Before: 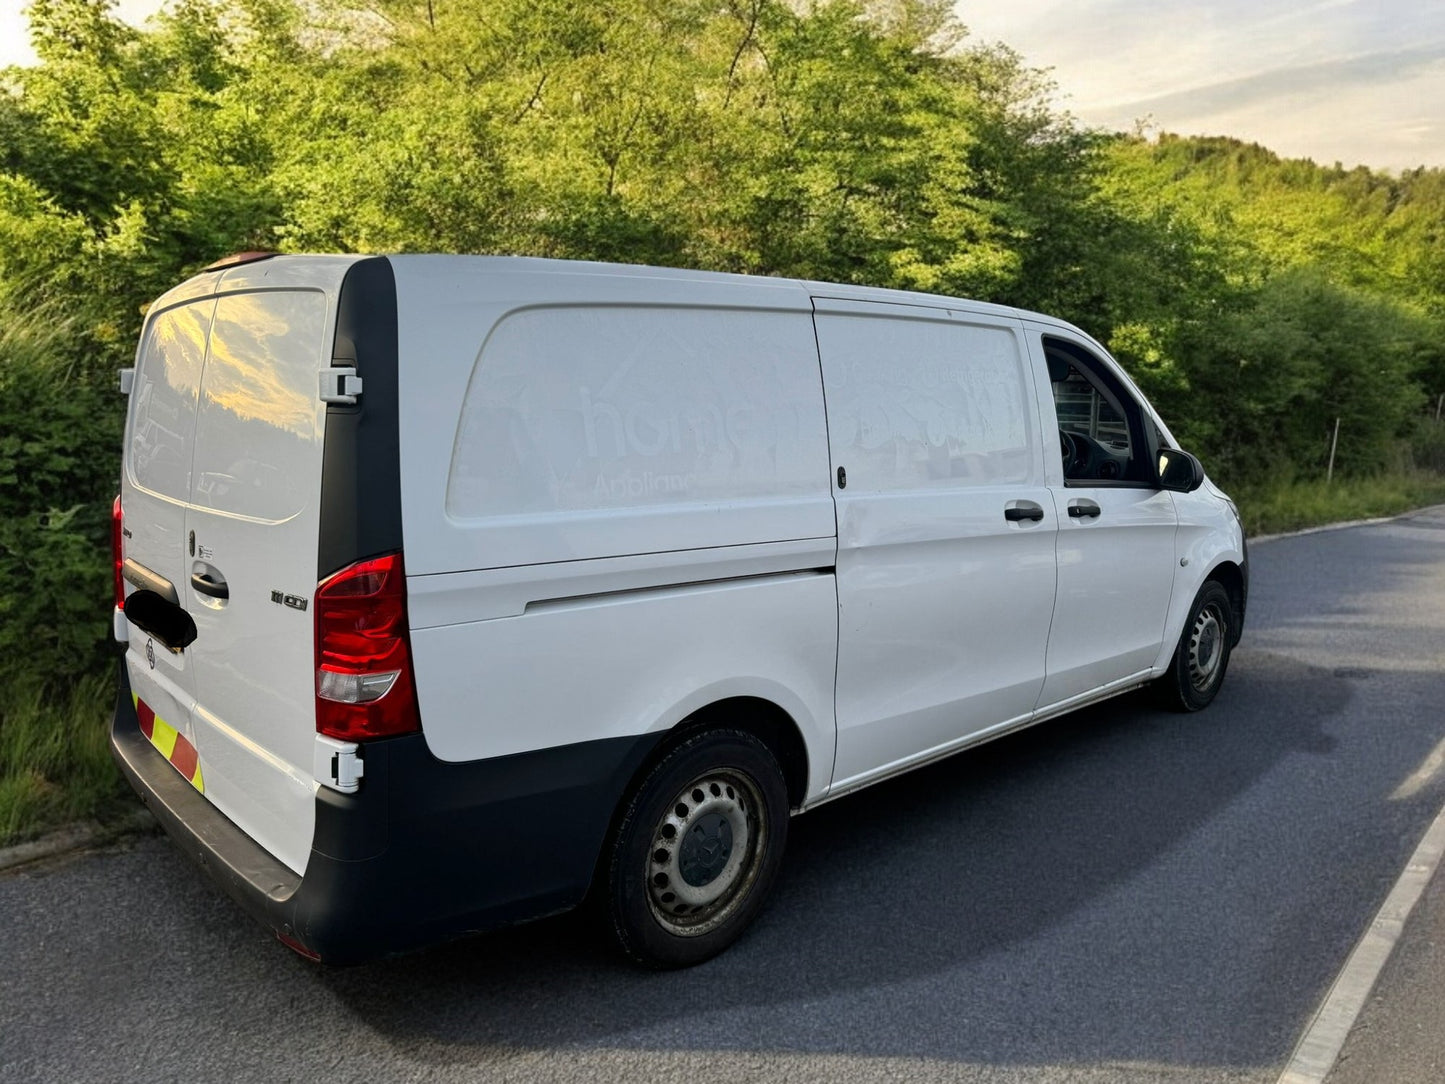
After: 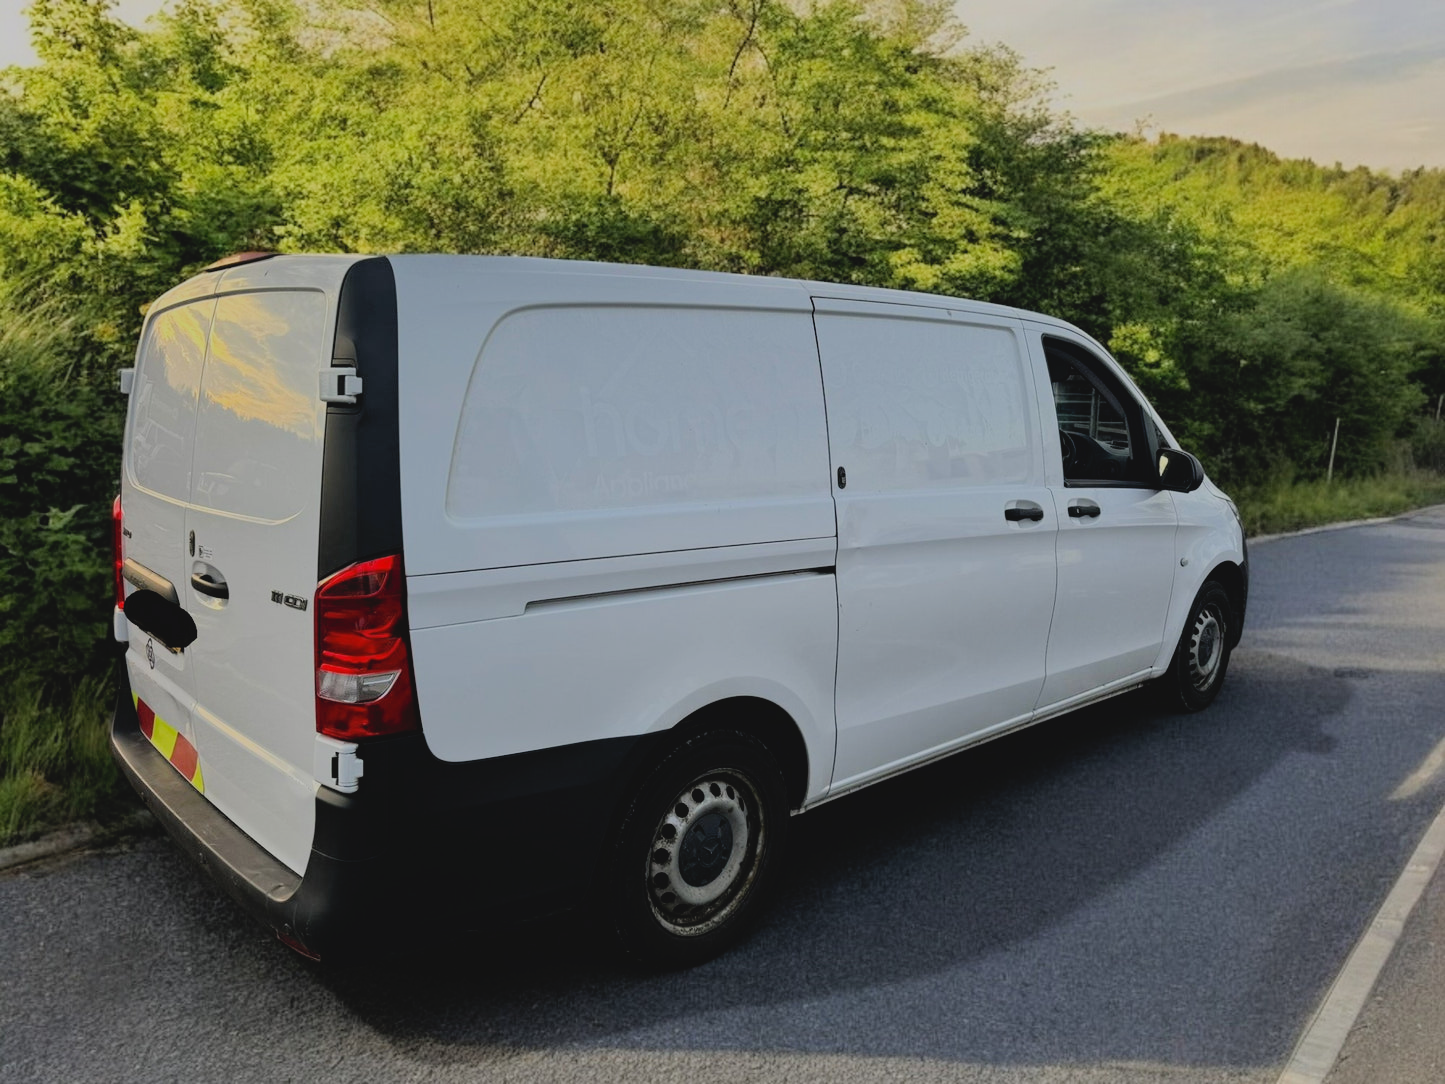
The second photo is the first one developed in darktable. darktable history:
contrast brightness saturation: contrast -0.11
filmic rgb: black relative exposure -7.15 EV, white relative exposure 5.36 EV, hardness 3.02, color science v6 (2022)
